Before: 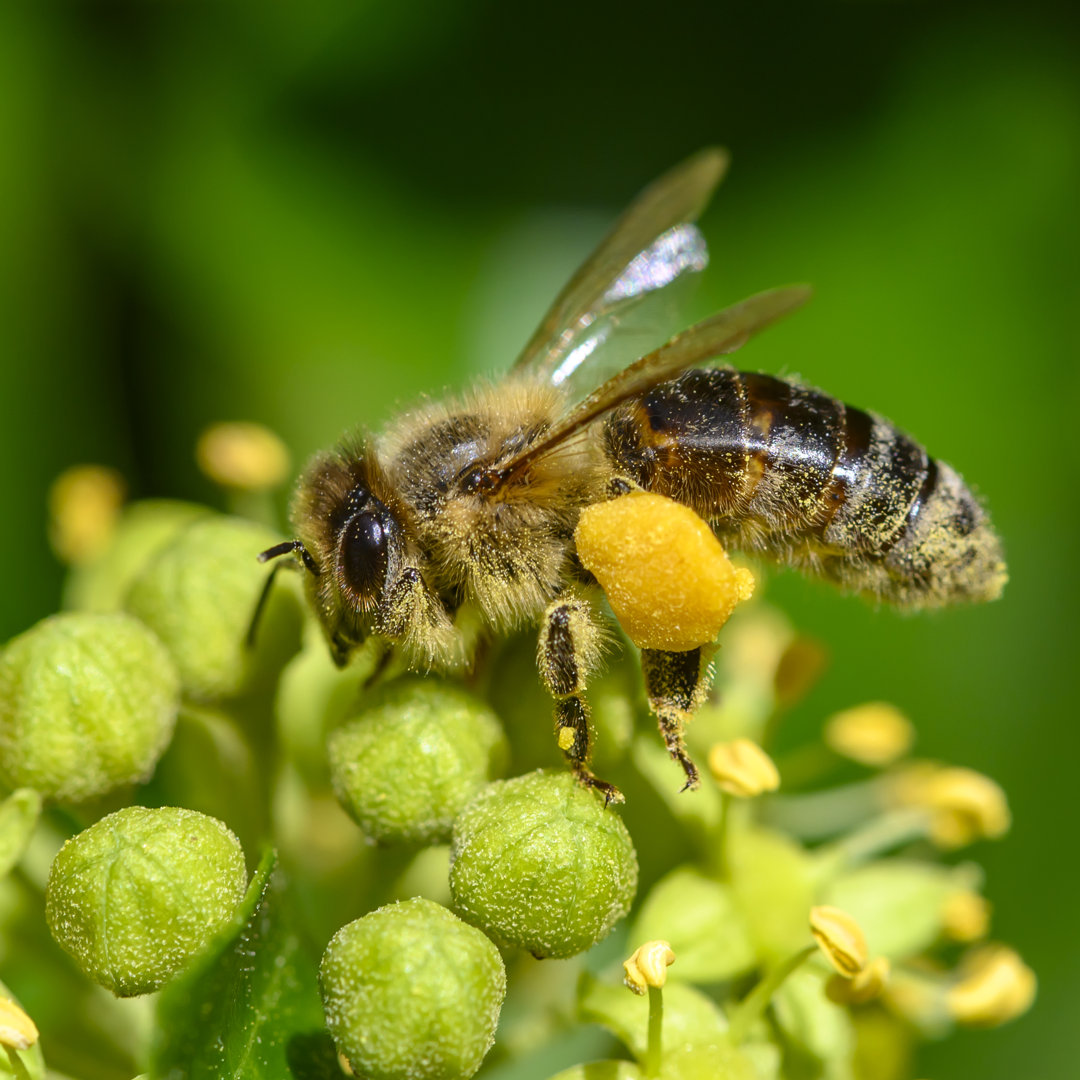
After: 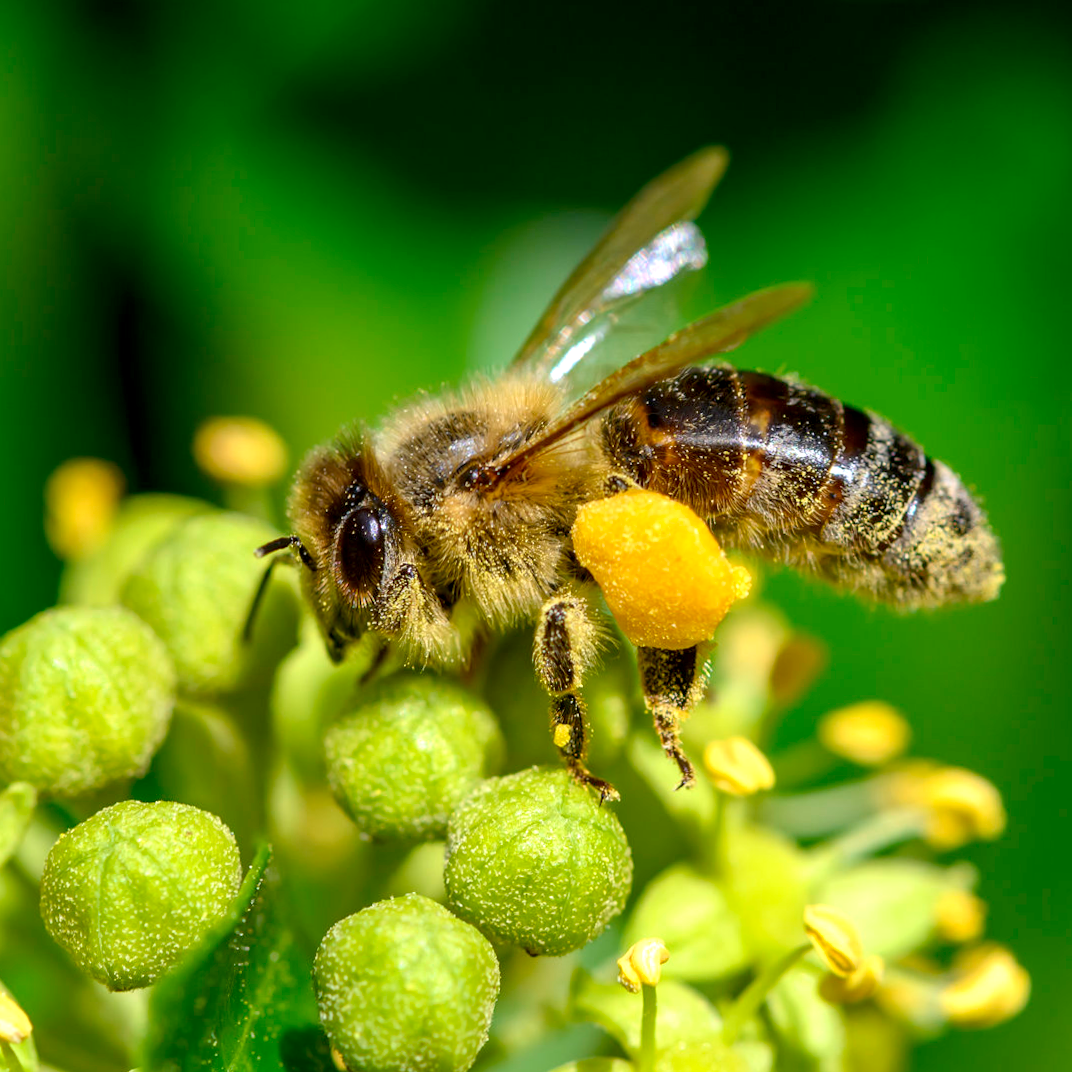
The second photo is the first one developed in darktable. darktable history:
crop and rotate: angle -0.404°
exposure: black level correction 0.005, exposure 0.273 EV, compensate highlight preservation false
